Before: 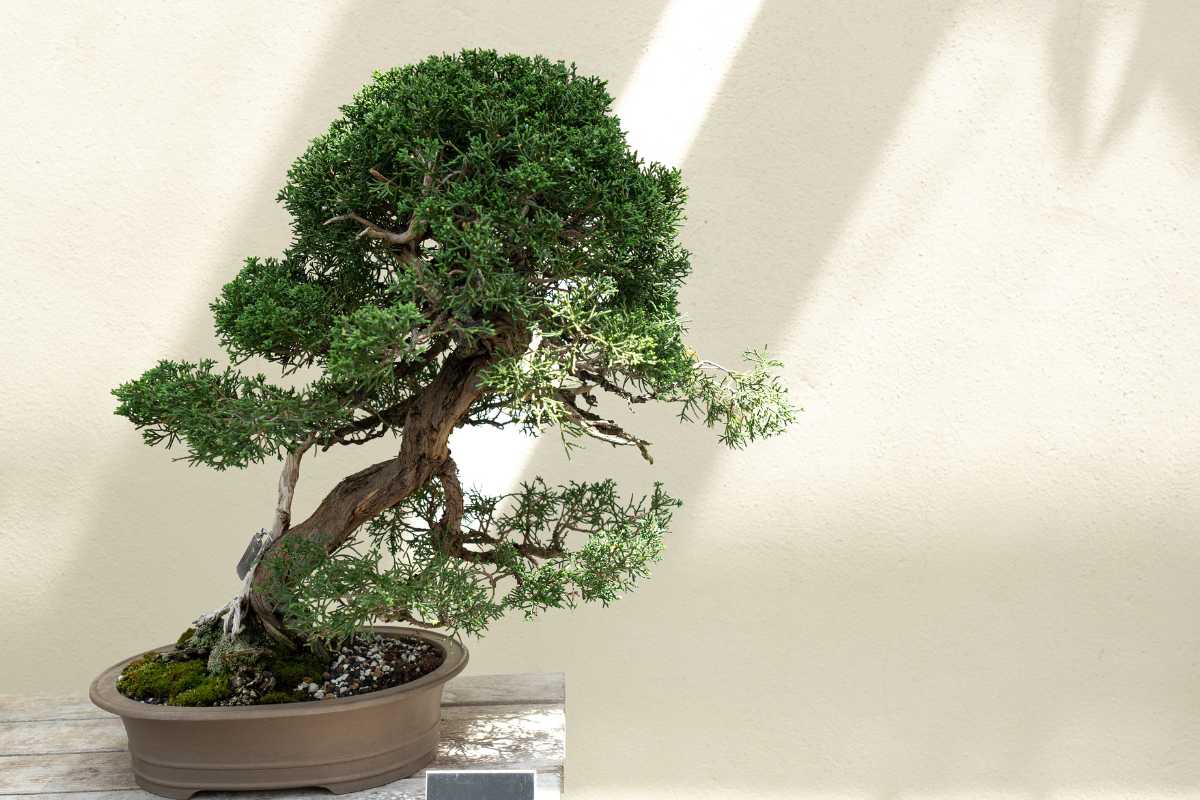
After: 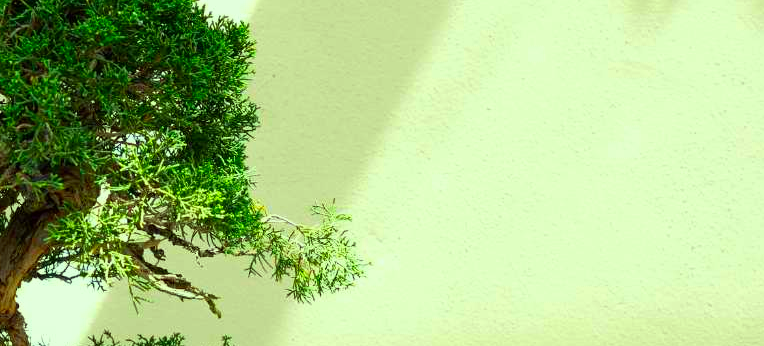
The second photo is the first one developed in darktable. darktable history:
crop: left 36.005%, top 18.293%, right 0.31%, bottom 38.444%
color correction: highlights a* -10.77, highlights b* 9.8, saturation 1.72
